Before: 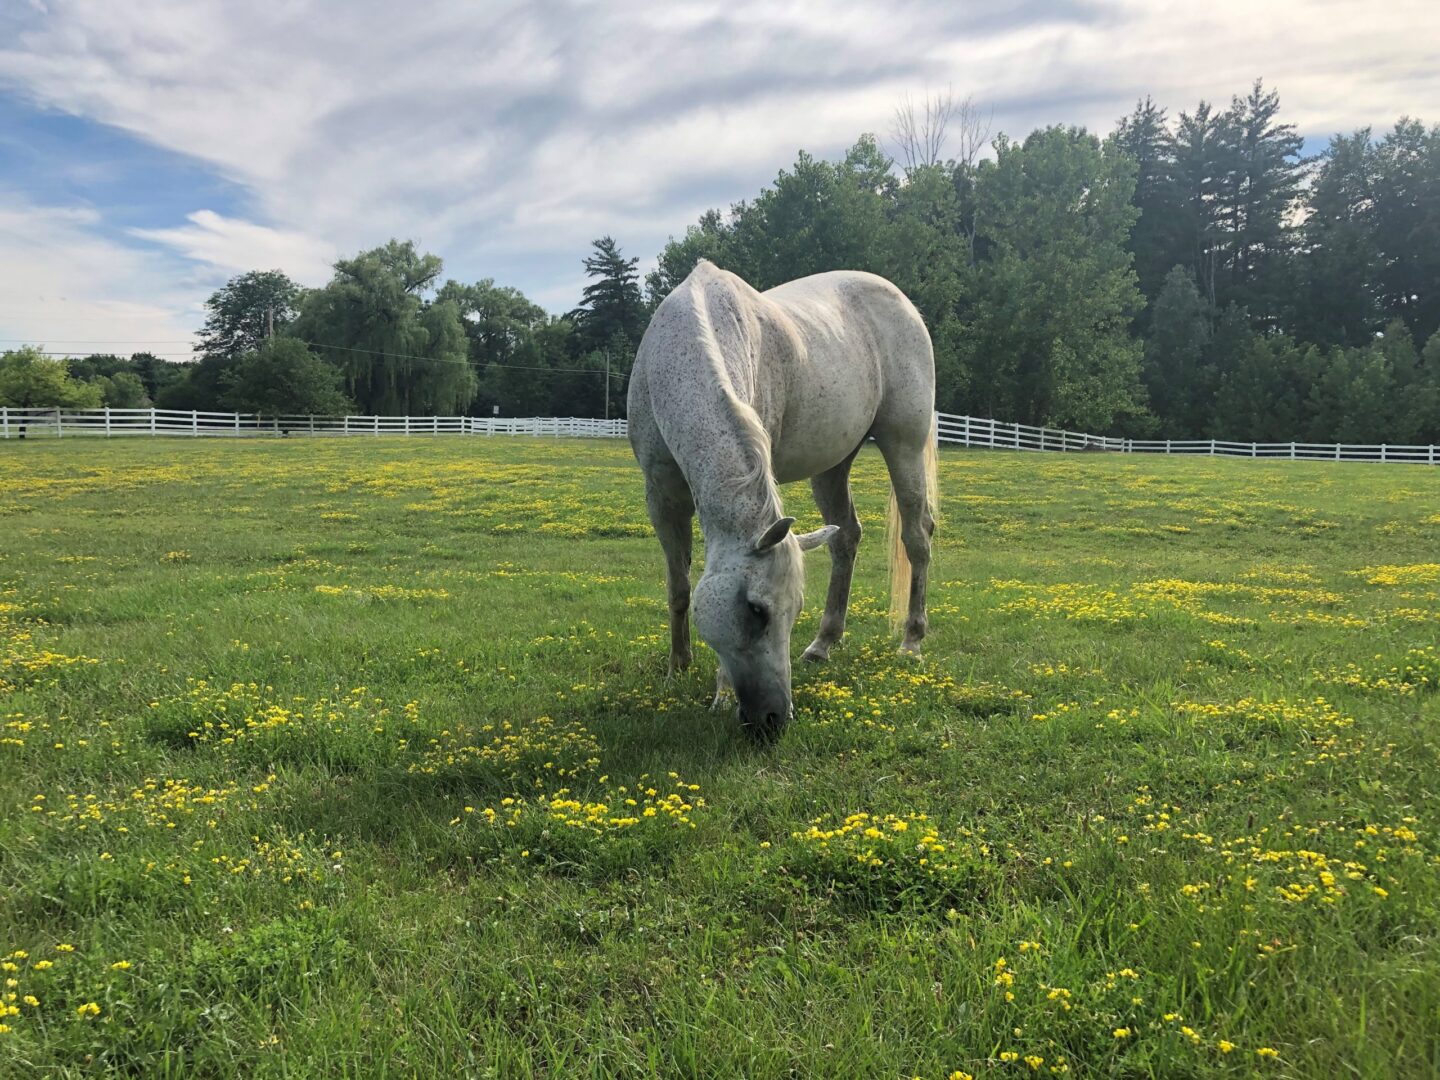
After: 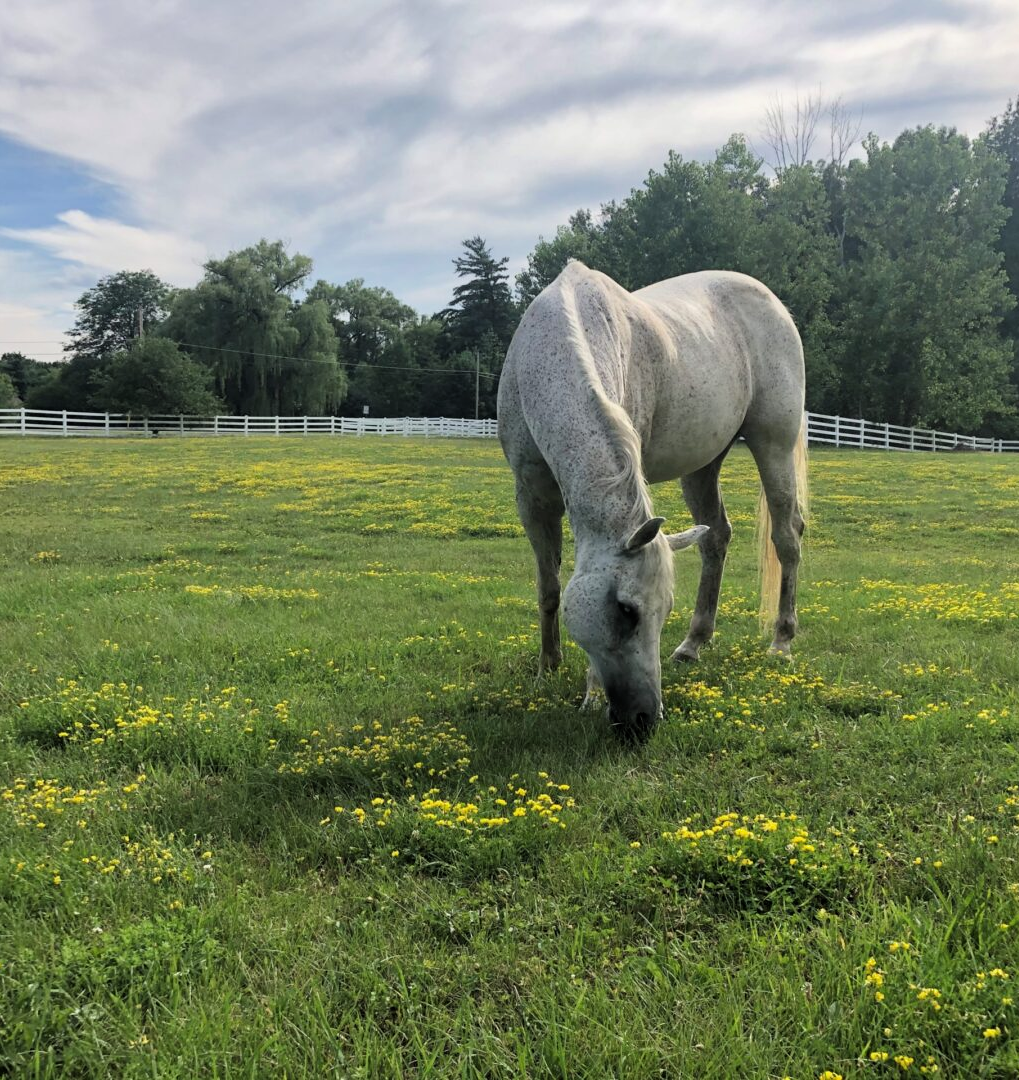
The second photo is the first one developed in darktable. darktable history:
crop and rotate: left 9.061%, right 20.142%
filmic rgb: middle gray luminance 18.42%, black relative exposure -11.45 EV, white relative exposure 2.55 EV, threshold 6 EV, target black luminance 0%, hardness 8.41, latitude 99%, contrast 1.084, shadows ↔ highlights balance 0.505%, add noise in highlights 0, preserve chrominance max RGB, color science v3 (2019), use custom middle-gray values true, iterations of high-quality reconstruction 0, contrast in highlights soft, enable highlight reconstruction true
